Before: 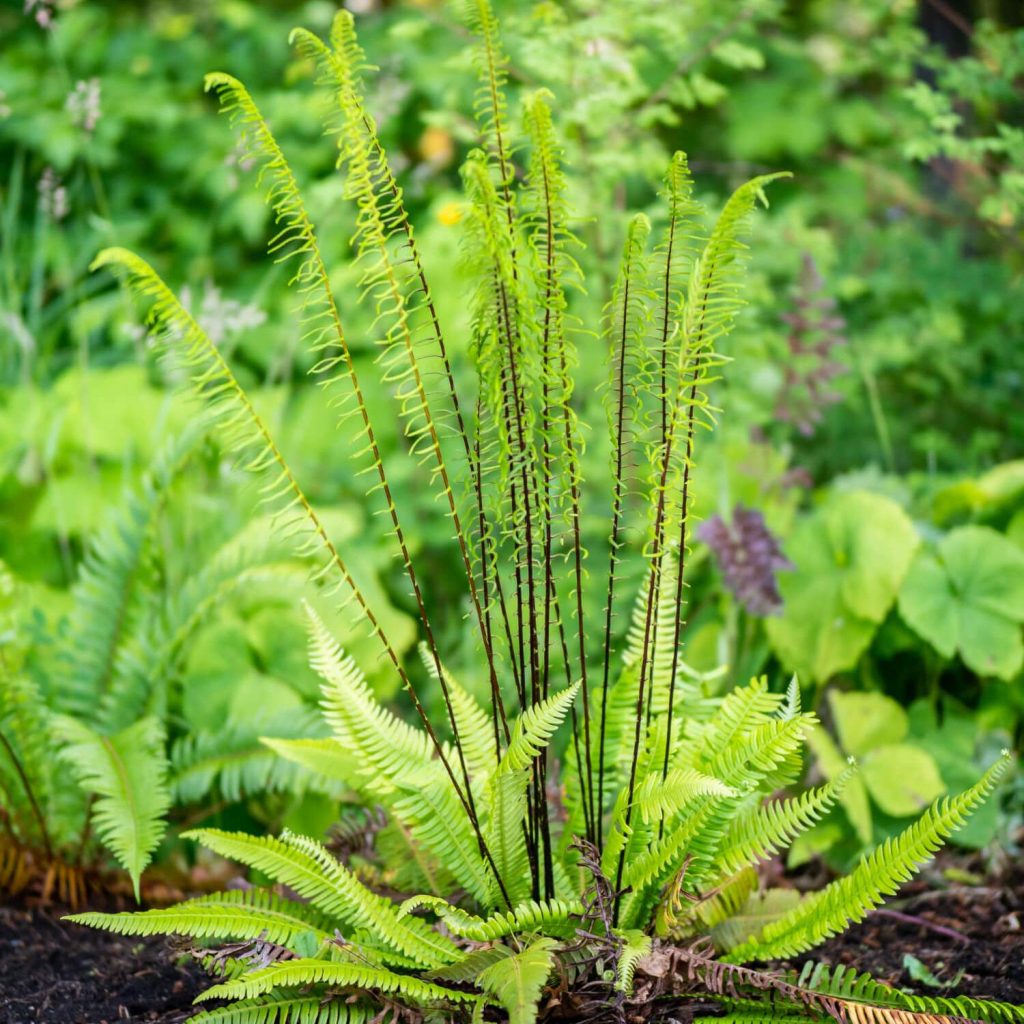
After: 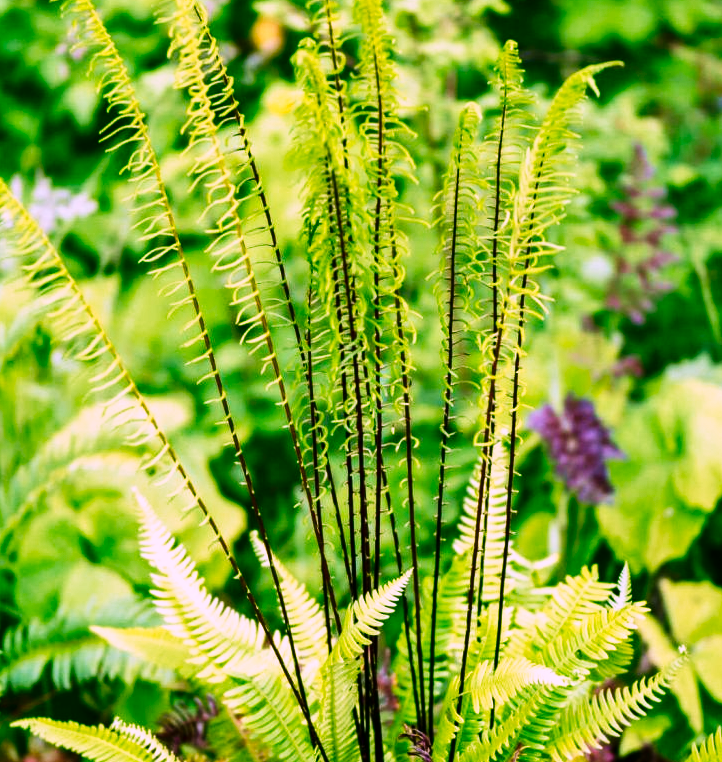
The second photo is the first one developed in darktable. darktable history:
color correction: highlights a* 16, highlights b* -20.42
contrast brightness saturation: brightness -0.216, saturation 0.082
shadows and highlights: soften with gaussian
velvia: on, module defaults
crop and rotate: left 16.597%, top 10.896%, right 12.832%, bottom 14.603%
tone curve: curves: ch0 [(0, 0) (0.131, 0.094) (0.326, 0.386) (0.481, 0.623) (0.593, 0.764) (0.812, 0.933) (1, 0.974)]; ch1 [(0, 0) (0.366, 0.367) (0.475, 0.453) (0.494, 0.493) (0.504, 0.497) (0.553, 0.584) (1, 1)]; ch2 [(0, 0) (0.333, 0.346) (0.375, 0.375) (0.424, 0.43) (0.476, 0.492) (0.502, 0.503) (0.533, 0.556) (0.566, 0.599) (0.614, 0.653) (1, 1)], preserve colors none
